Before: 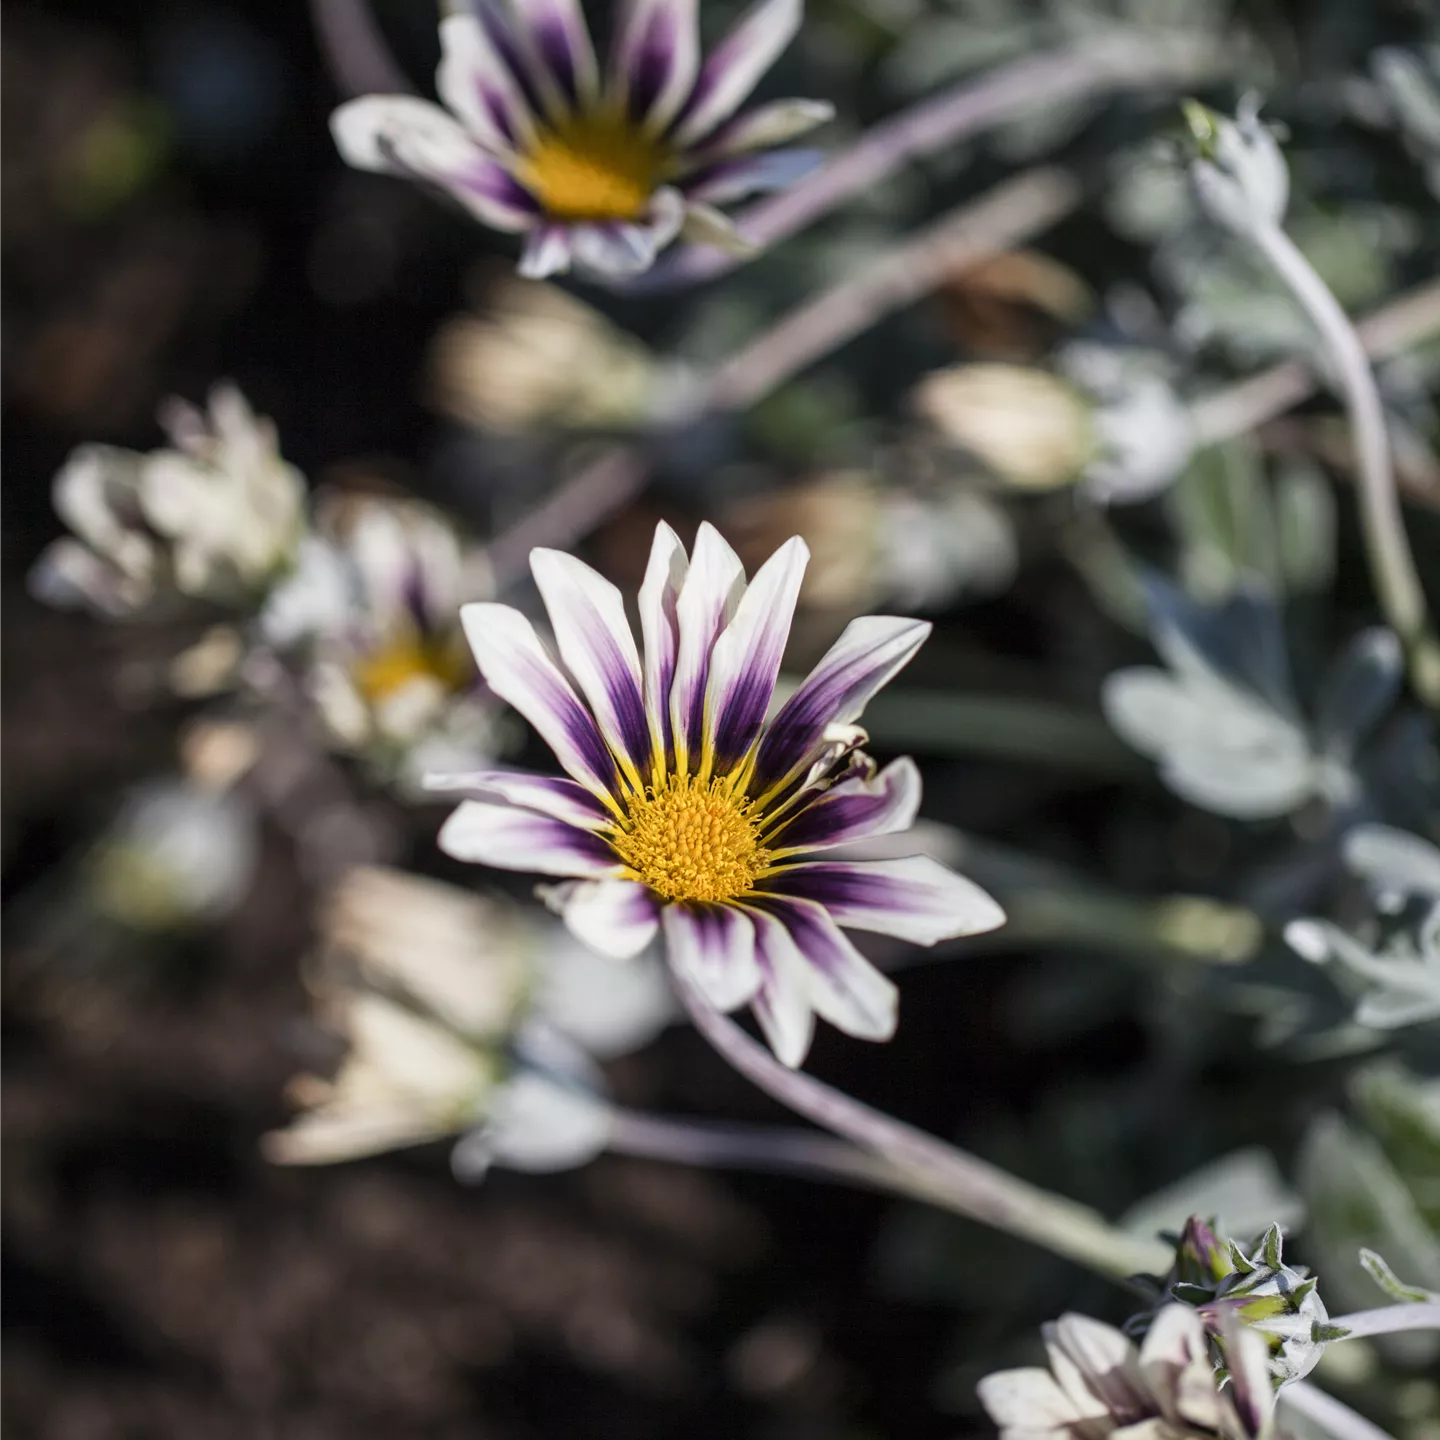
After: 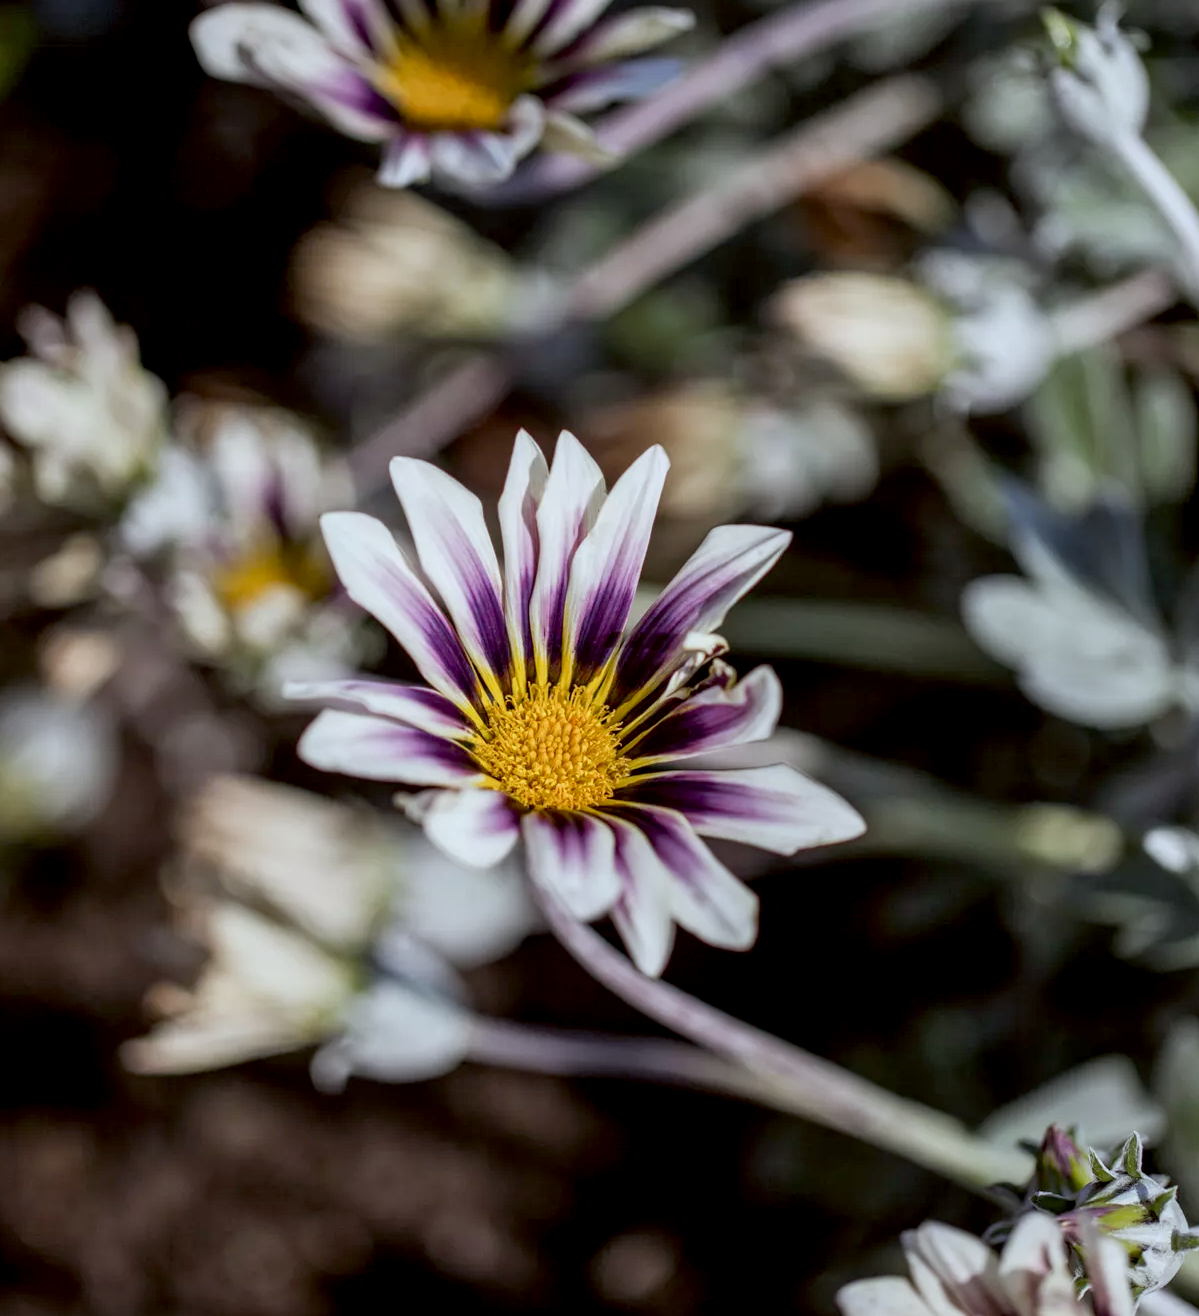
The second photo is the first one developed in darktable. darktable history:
local contrast: detail 110%
crop: left 9.79%, top 6.329%, right 6.943%, bottom 2.27%
exposure: black level correction 0.011, compensate highlight preservation false
color correction: highlights a* -3.19, highlights b* -7, shadows a* 2.92, shadows b* 5.41
